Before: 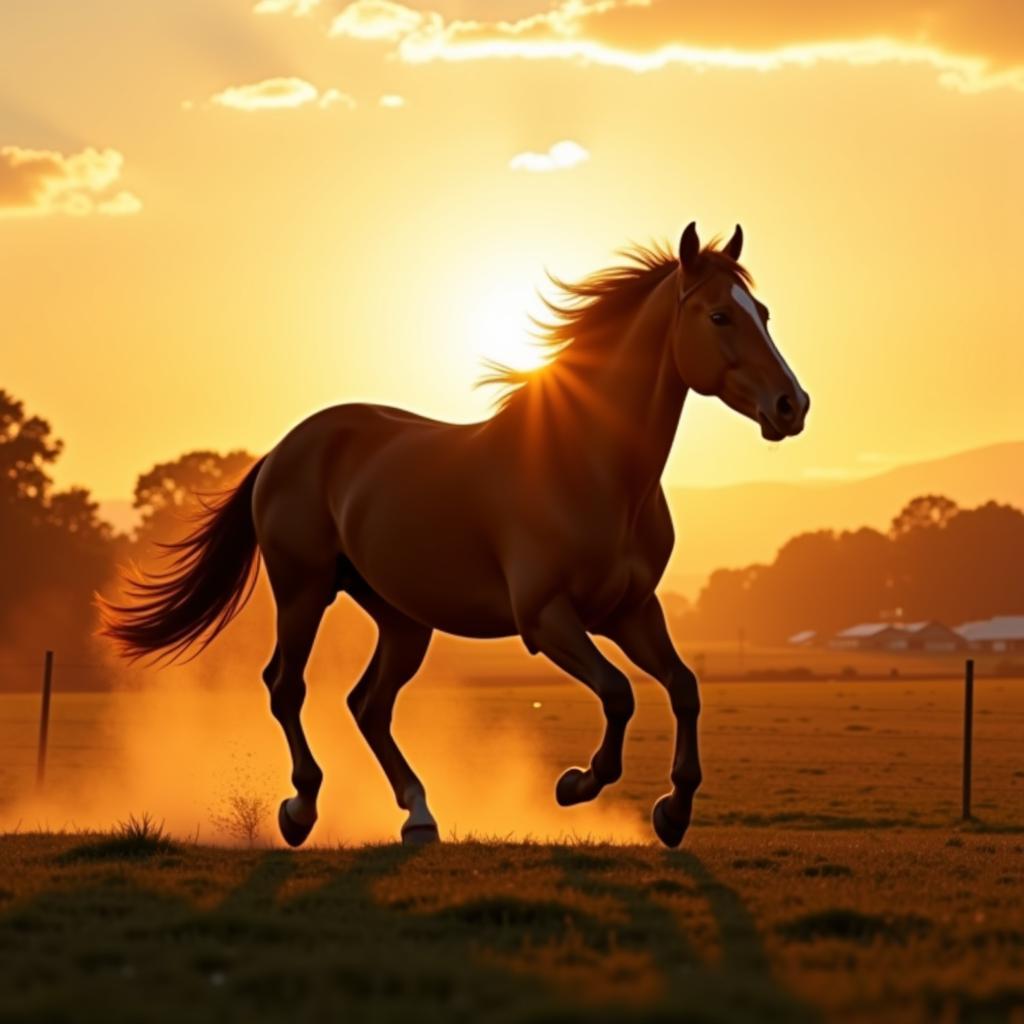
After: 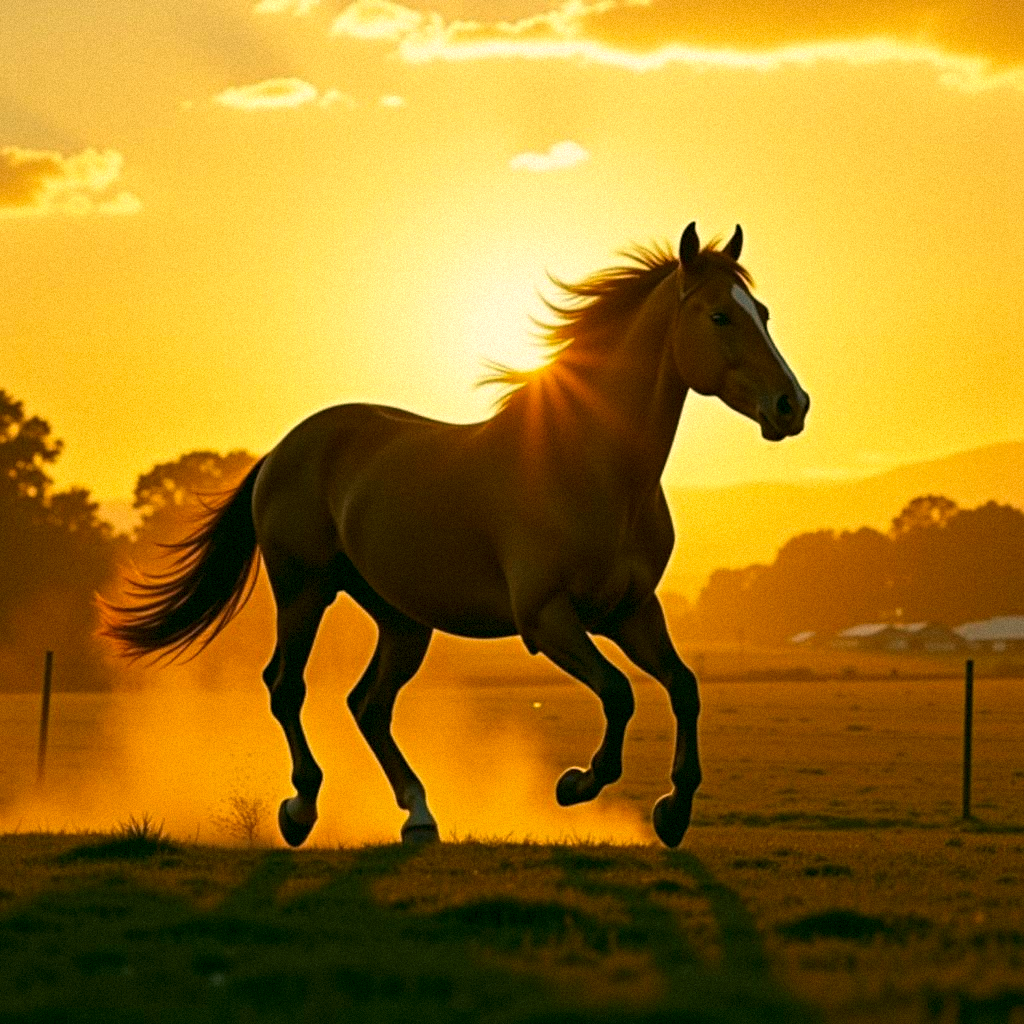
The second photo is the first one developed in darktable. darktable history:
sharpen: amount 0.2
grain: mid-tones bias 0%
color correction: highlights a* 5.3, highlights b* 24.26, shadows a* -15.58, shadows b* 4.02
